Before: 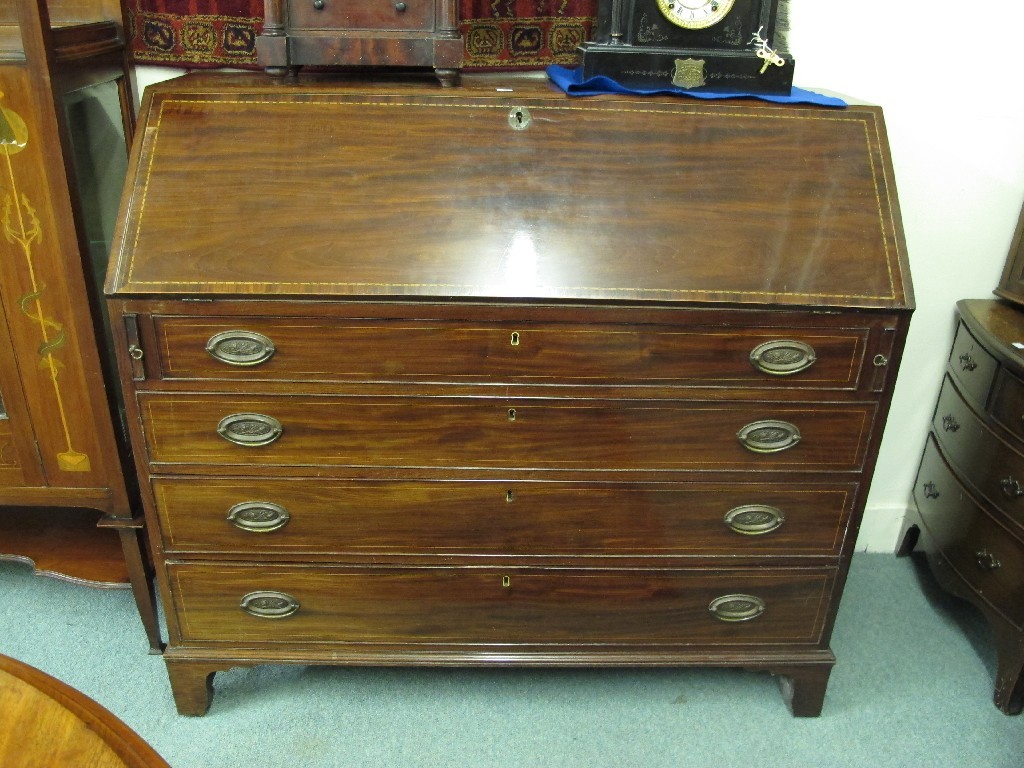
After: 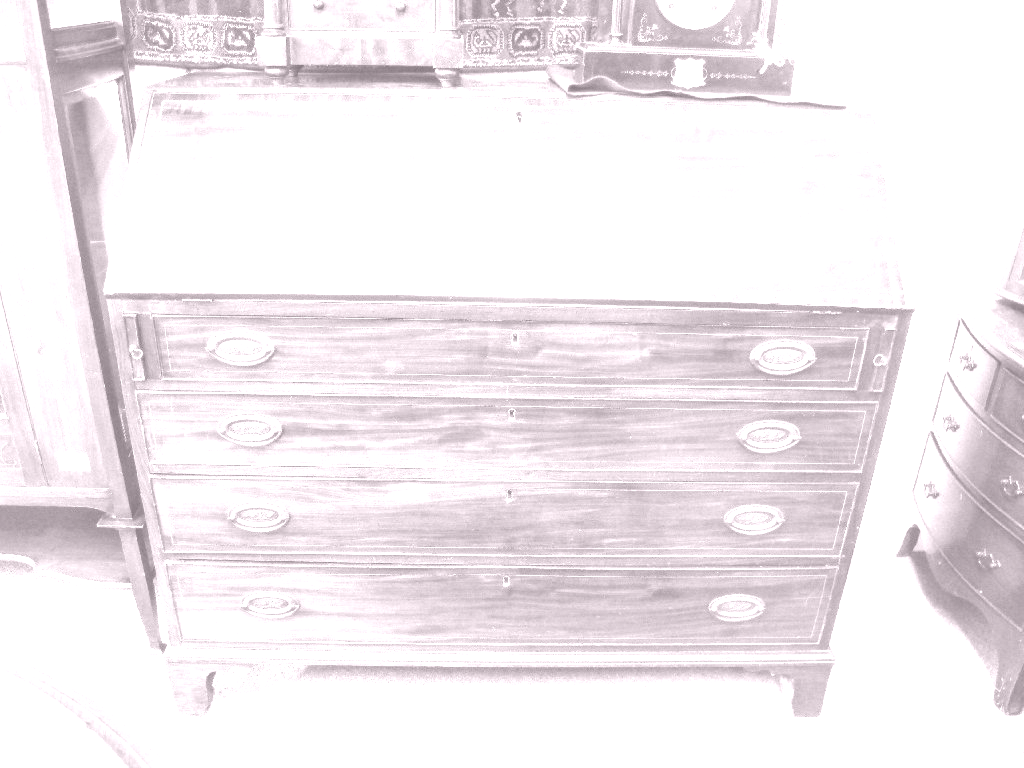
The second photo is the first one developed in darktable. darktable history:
local contrast: on, module defaults
exposure: black level correction 0, exposure 1.388 EV, compensate exposure bias true, compensate highlight preservation false
colorize: hue 25.2°, saturation 83%, source mix 82%, lightness 79%, version 1
